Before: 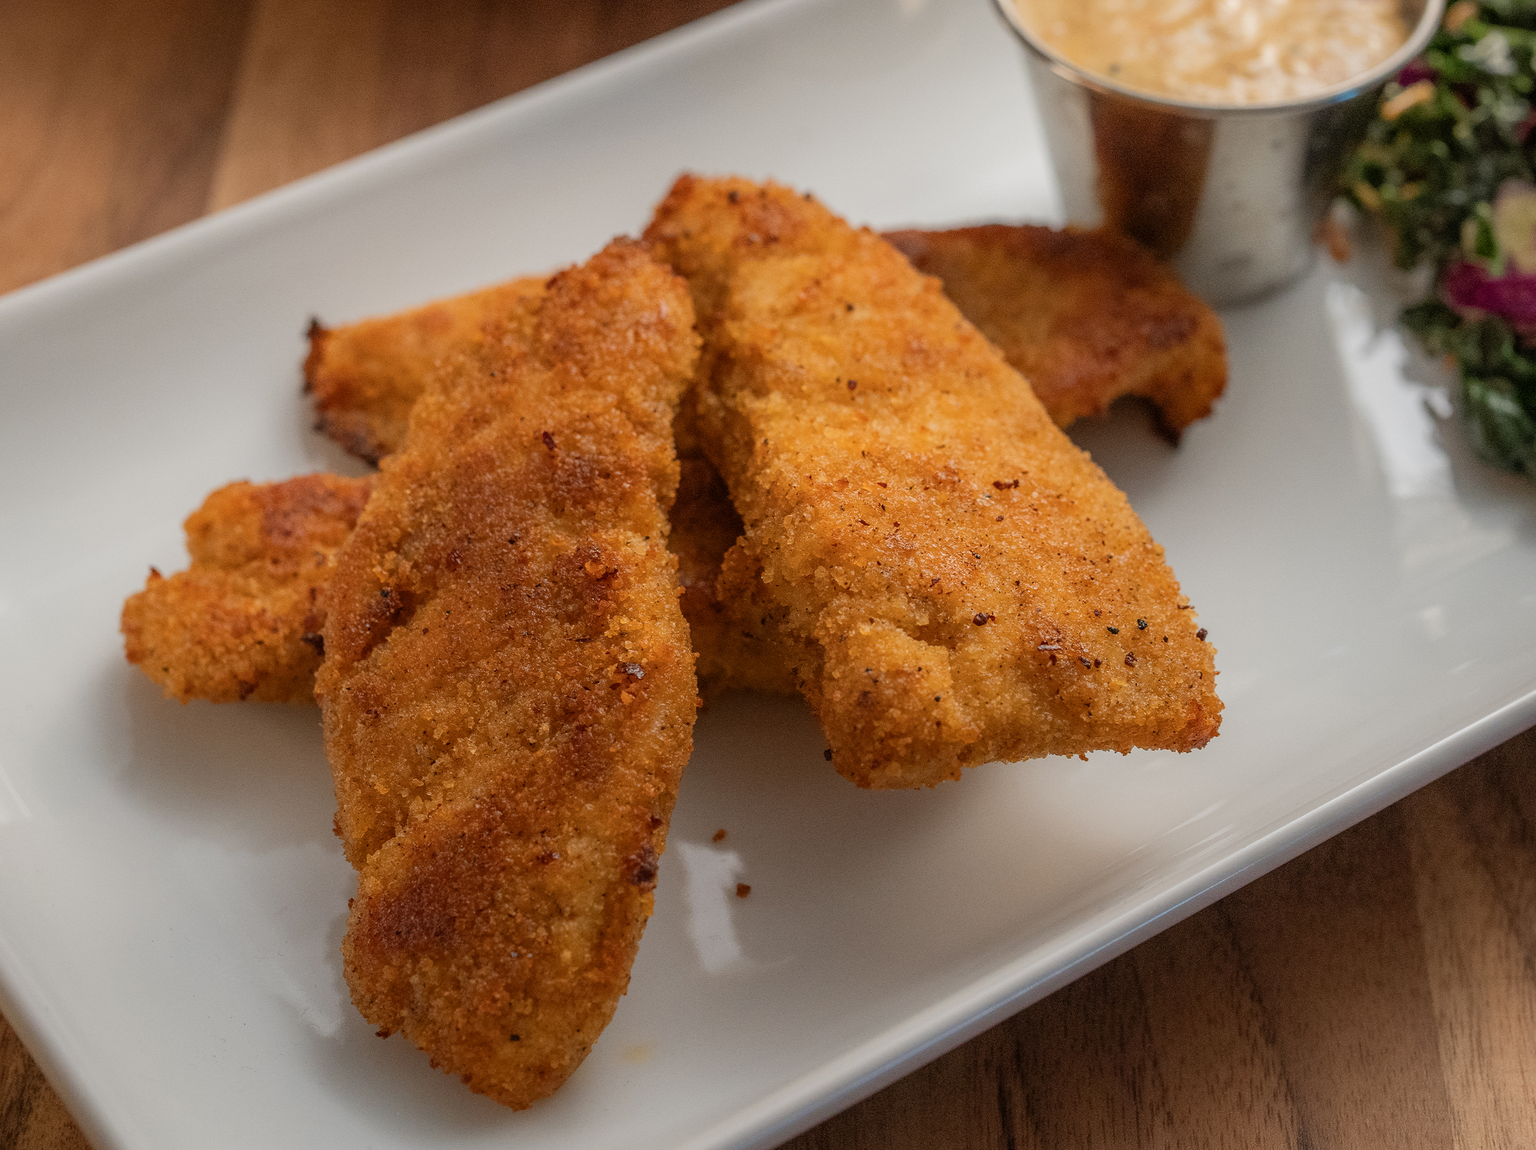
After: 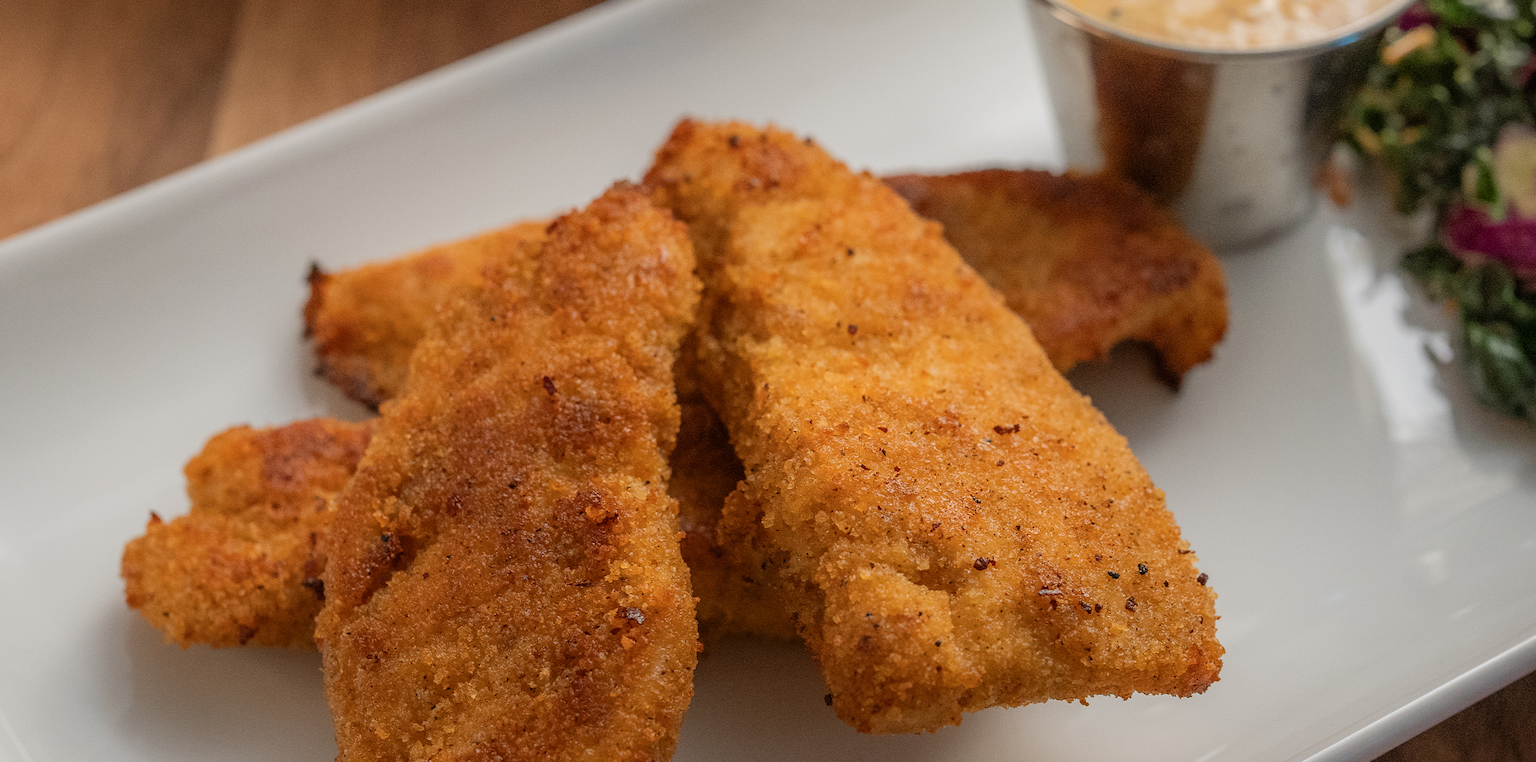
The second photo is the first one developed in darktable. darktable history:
crop and rotate: top 4.912%, bottom 28.793%
